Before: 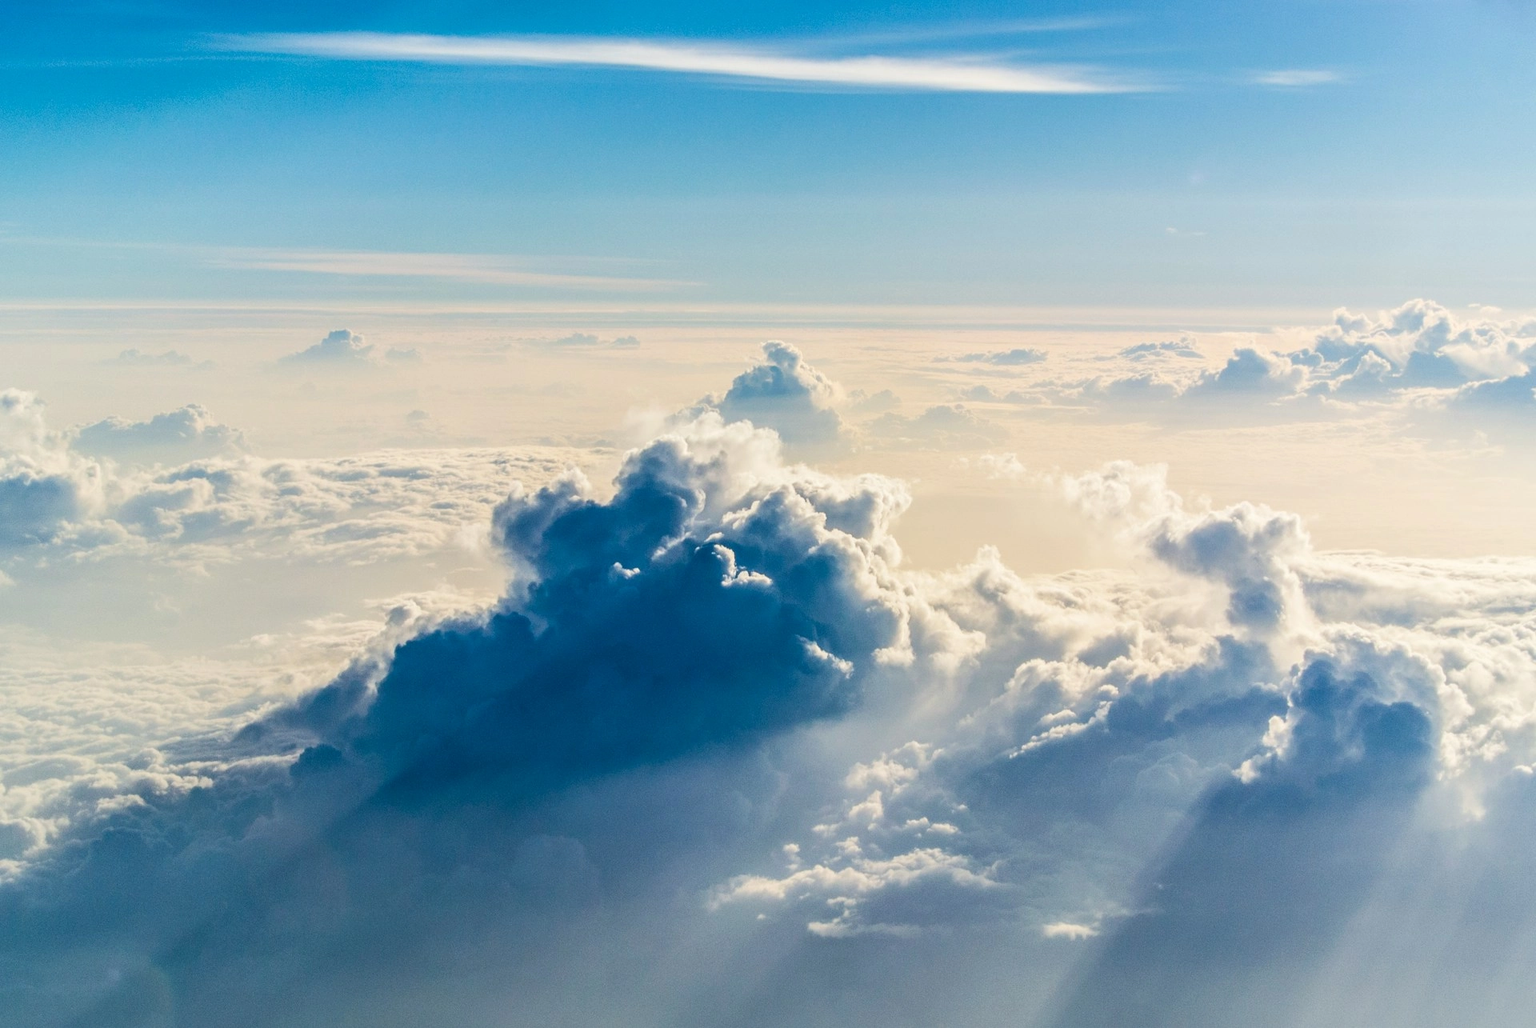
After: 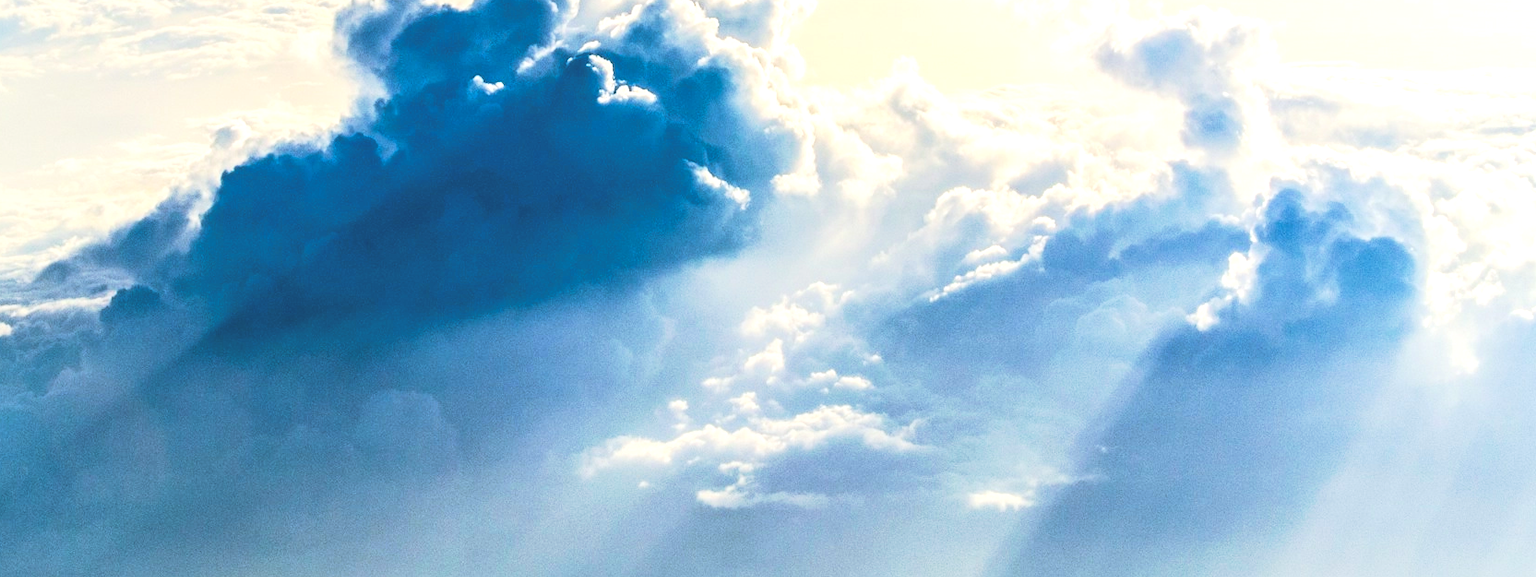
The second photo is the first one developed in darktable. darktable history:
crop and rotate: left 13.271%, top 48.371%, bottom 2.897%
base curve: curves: ch0 [(0, 0) (0.303, 0.277) (1, 1)]
exposure: black level correction 0.001, exposure 0.5 EV, compensate highlight preservation false
tone curve: curves: ch0 [(0, 0.024) (0.119, 0.146) (0.474, 0.464) (0.718, 0.721) (0.817, 0.839) (1, 0.998)]; ch1 [(0, 0) (0.377, 0.416) (0.439, 0.451) (0.477, 0.477) (0.501, 0.504) (0.538, 0.544) (0.58, 0.602) (0.664, 0.676) (0.783, 0.804) (1, 1)]; ch2 [(0, 0) (0.38, 0.405) (0.463, 0.456) (0.498, 0.497) (0.524, 0.535) (0.578, 0.576) (0.648, 0.665) (1, 1)], preserve colors none
tone equalizer: -8 EV 0.012 EV, -7 EV -0.006 EV, -6 EV 0.013 EV, -5 EV 0.027 EV, -4 EV 0.284 EV, -3 EV 0.637 EV, -2 EV 0.574 EV, -1 EV 0.177 EV, +0 EV 0.022 EV, edges refinement/feathering 500, mask exposure compensation -1.57 EV, preserve details no
